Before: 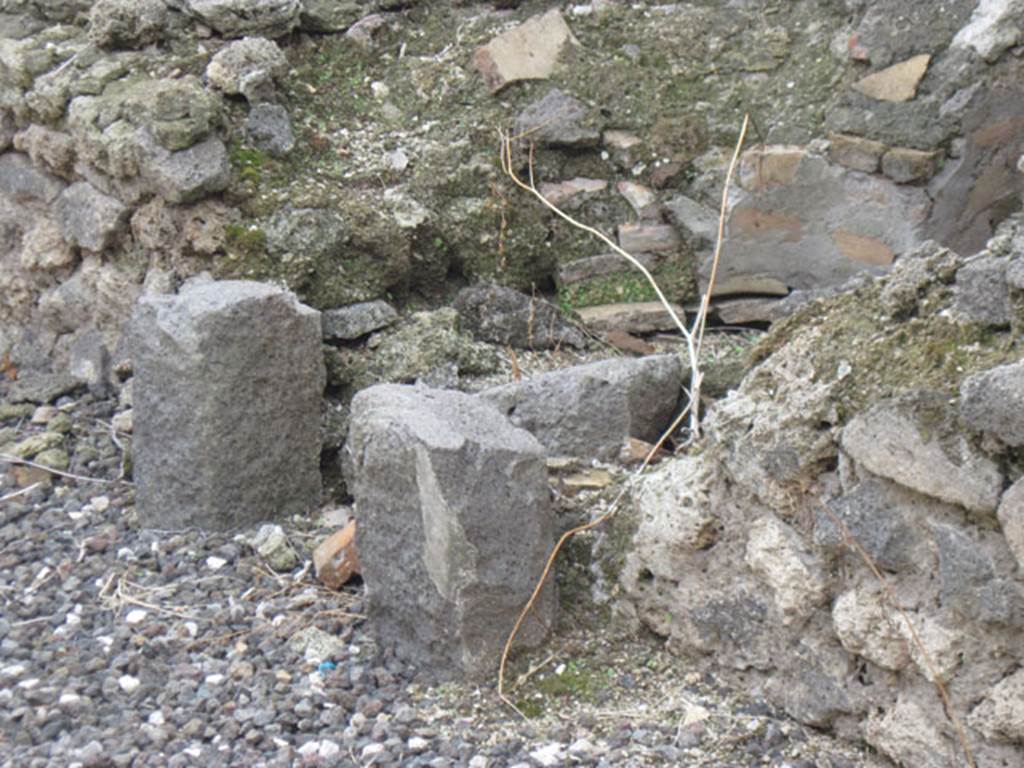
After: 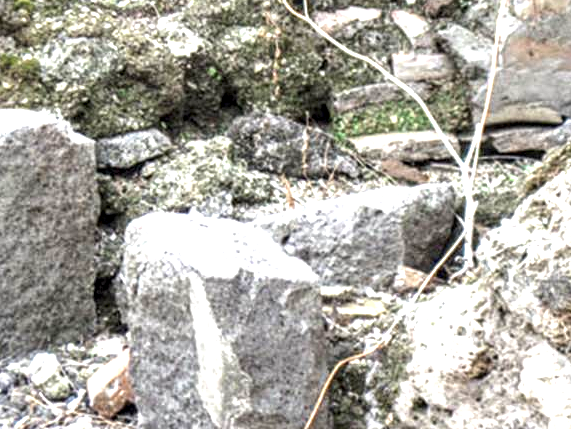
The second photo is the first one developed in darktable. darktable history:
color balance rgb: linear chroma grading › global chroma 0.537%, perceptual saturation grading › global saturation 0.023%
exposure: black level correction 0, exposure 1.001 EV, compensate highlight preservation false
crop and rotate: left 22.079%, top 22.382%, right 22.152%, bottom 21.666%
local contrast: highlights 16%, detail 188%
